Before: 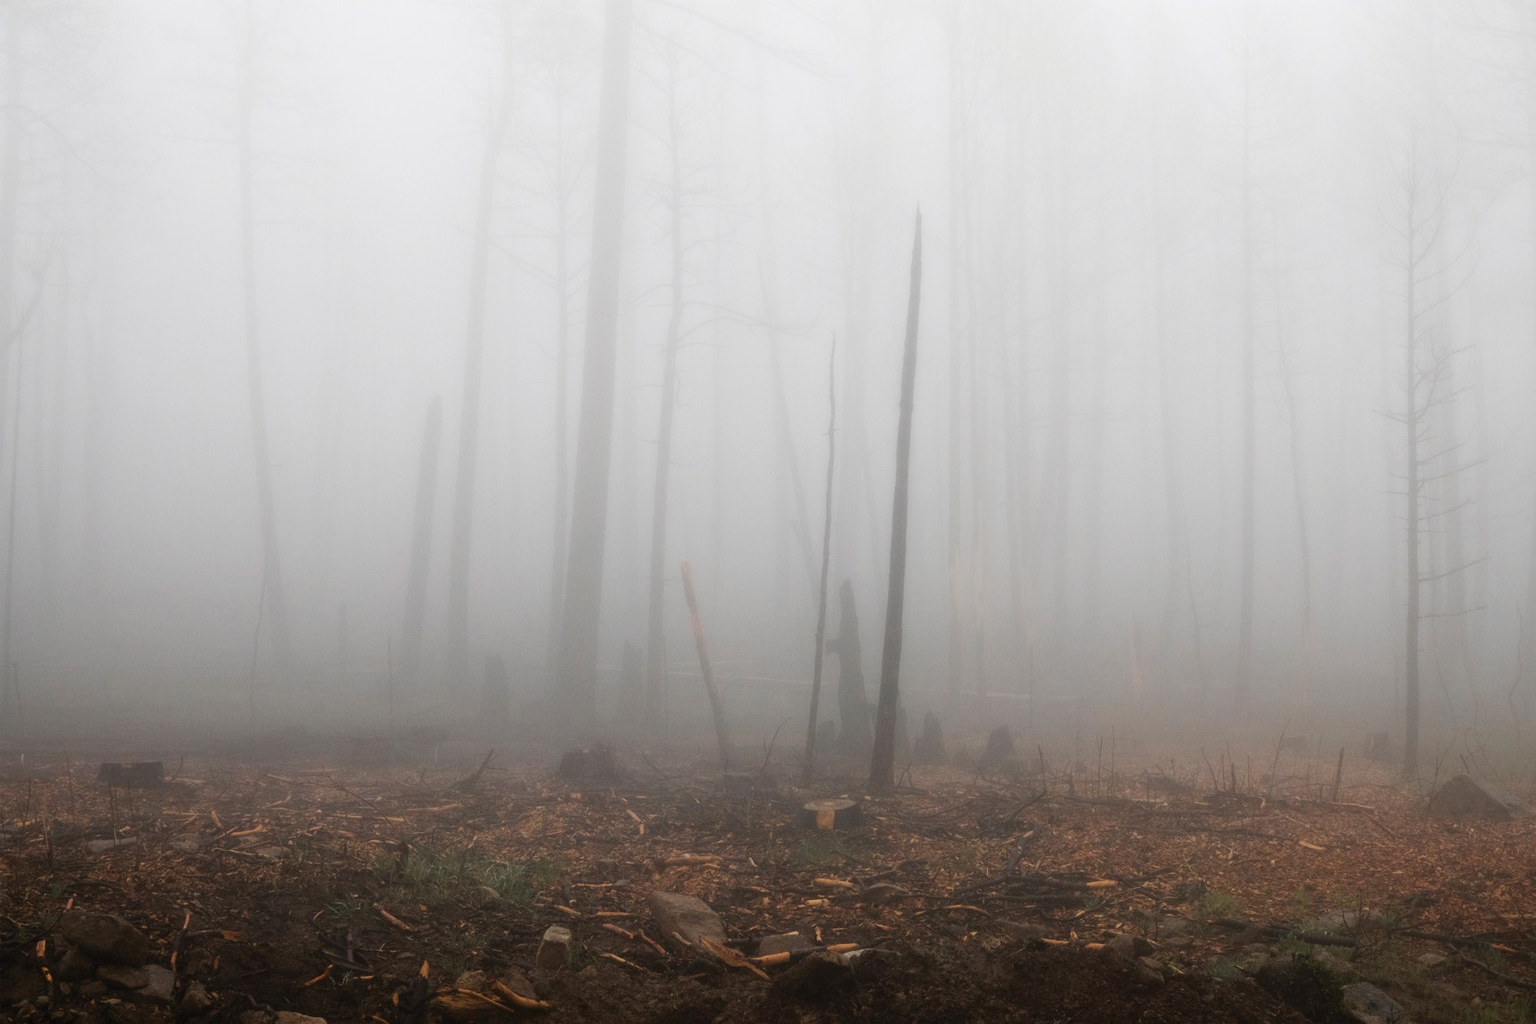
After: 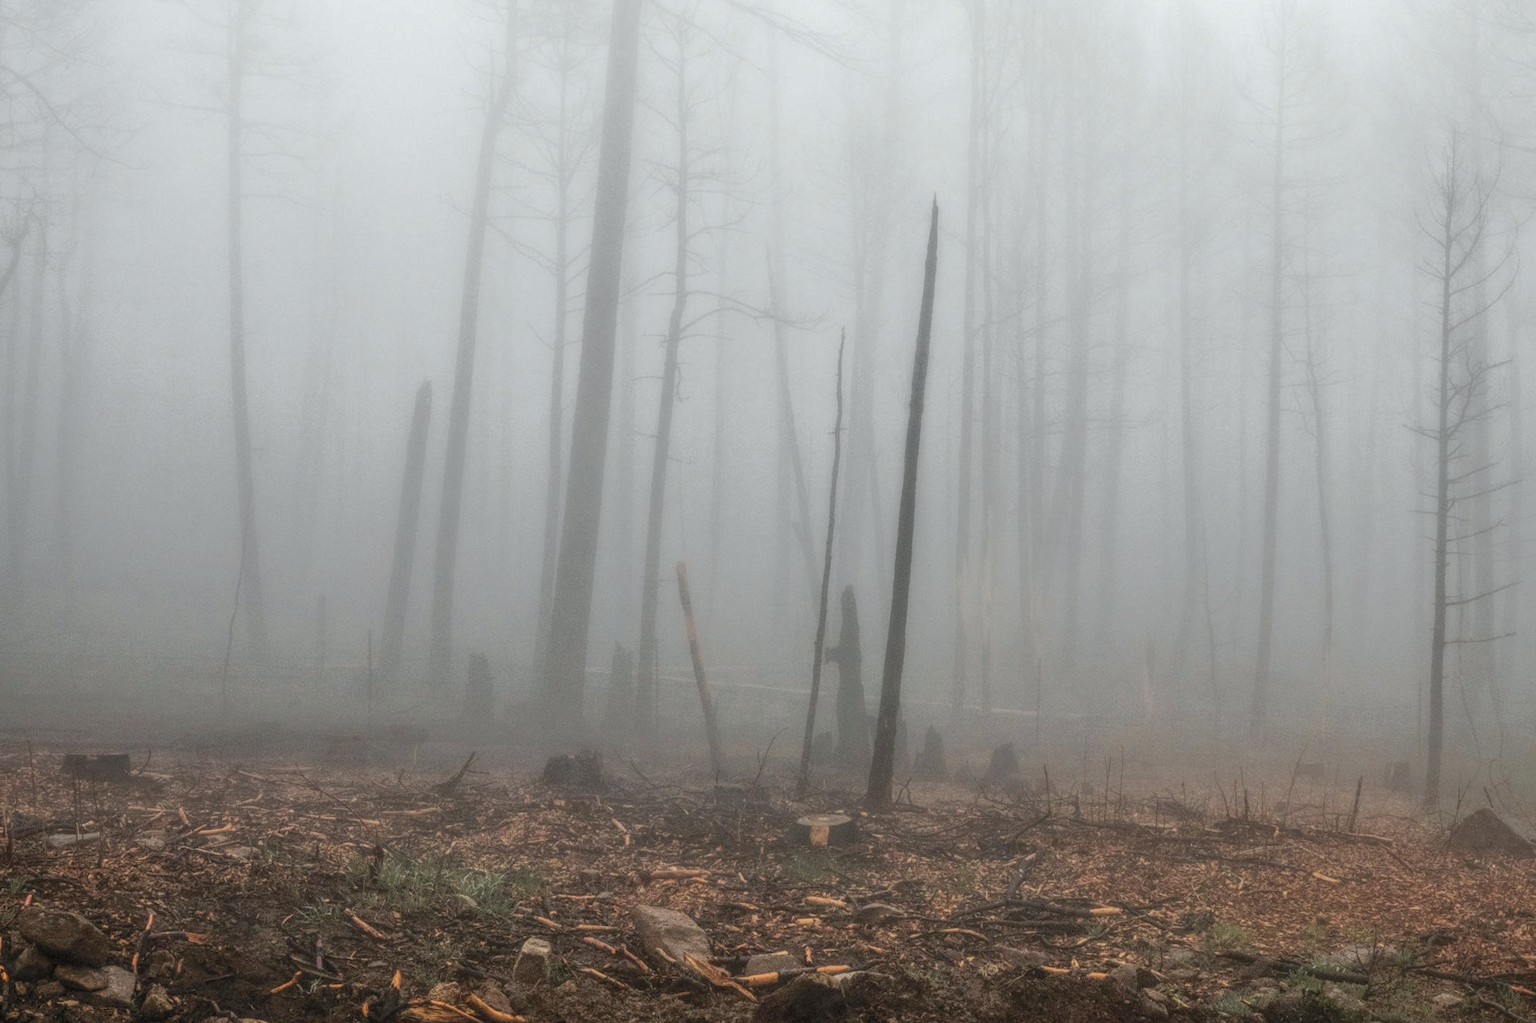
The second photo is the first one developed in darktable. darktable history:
crop and rotate: angle -1.69°
local contrast: highlights 20%, shadows 30%, detail 200%, midtone range 0.2
white balance: red 0.978, blue 0.999
shadows and highlights: highlights color adjustment 0%, soften with gaussian
